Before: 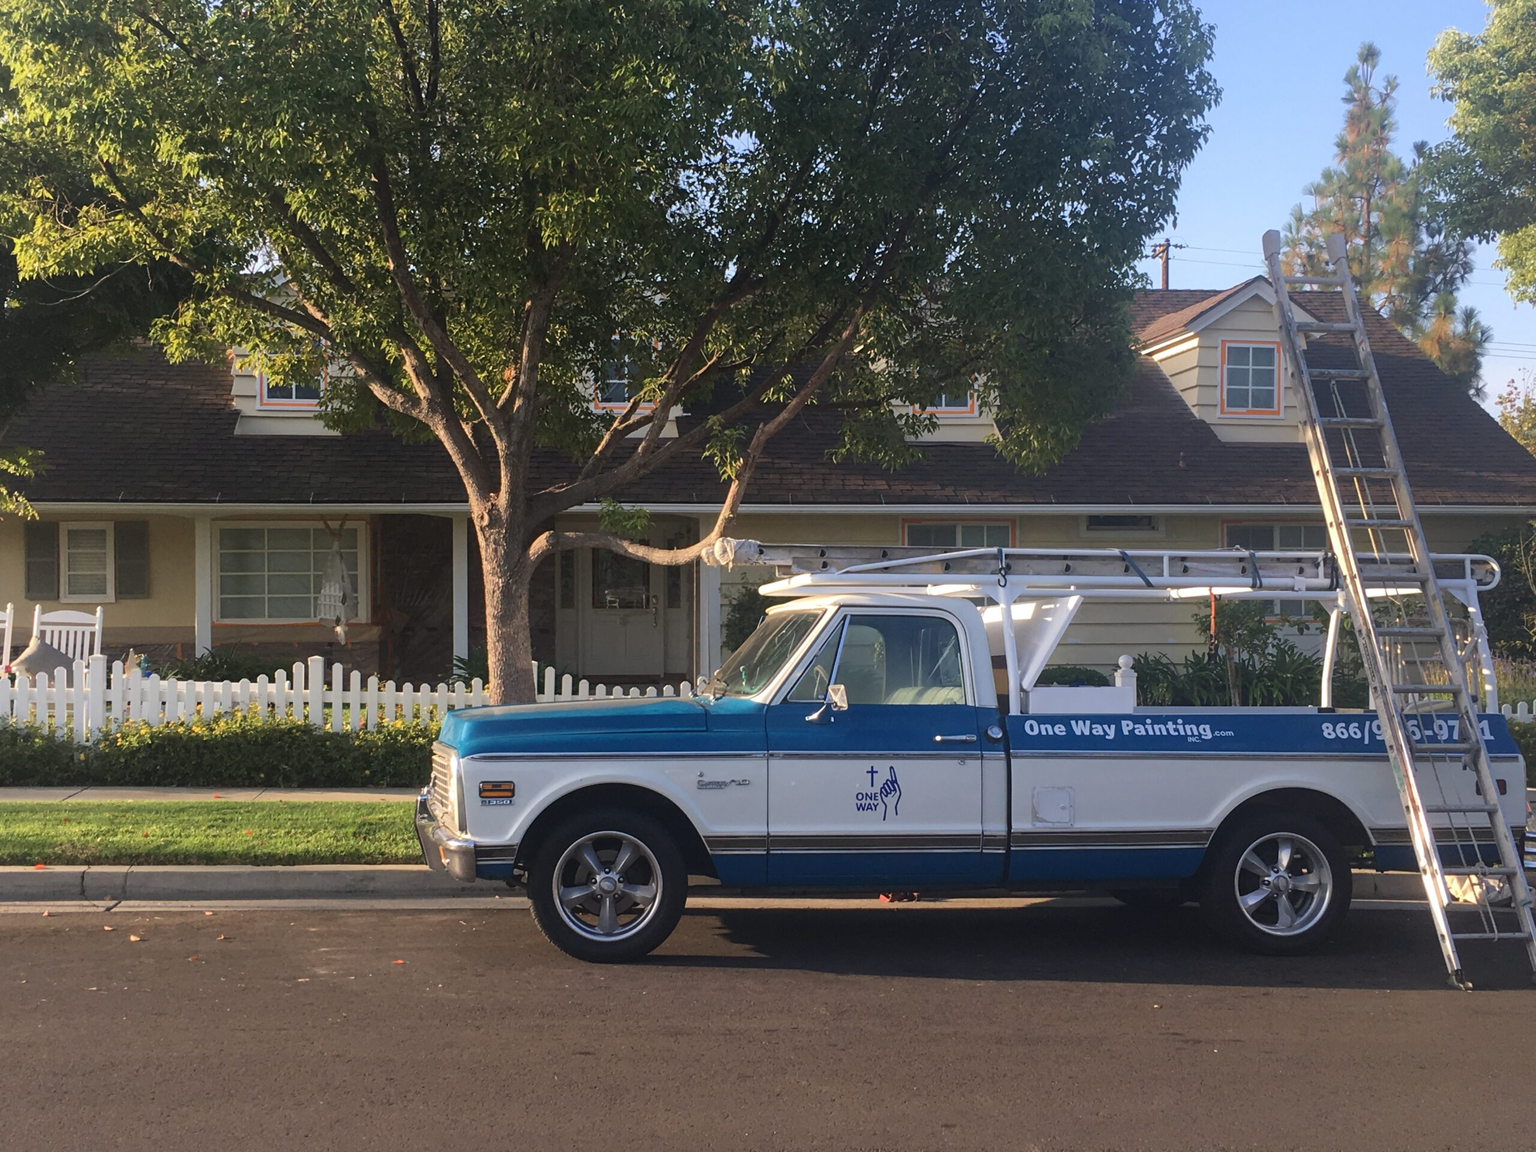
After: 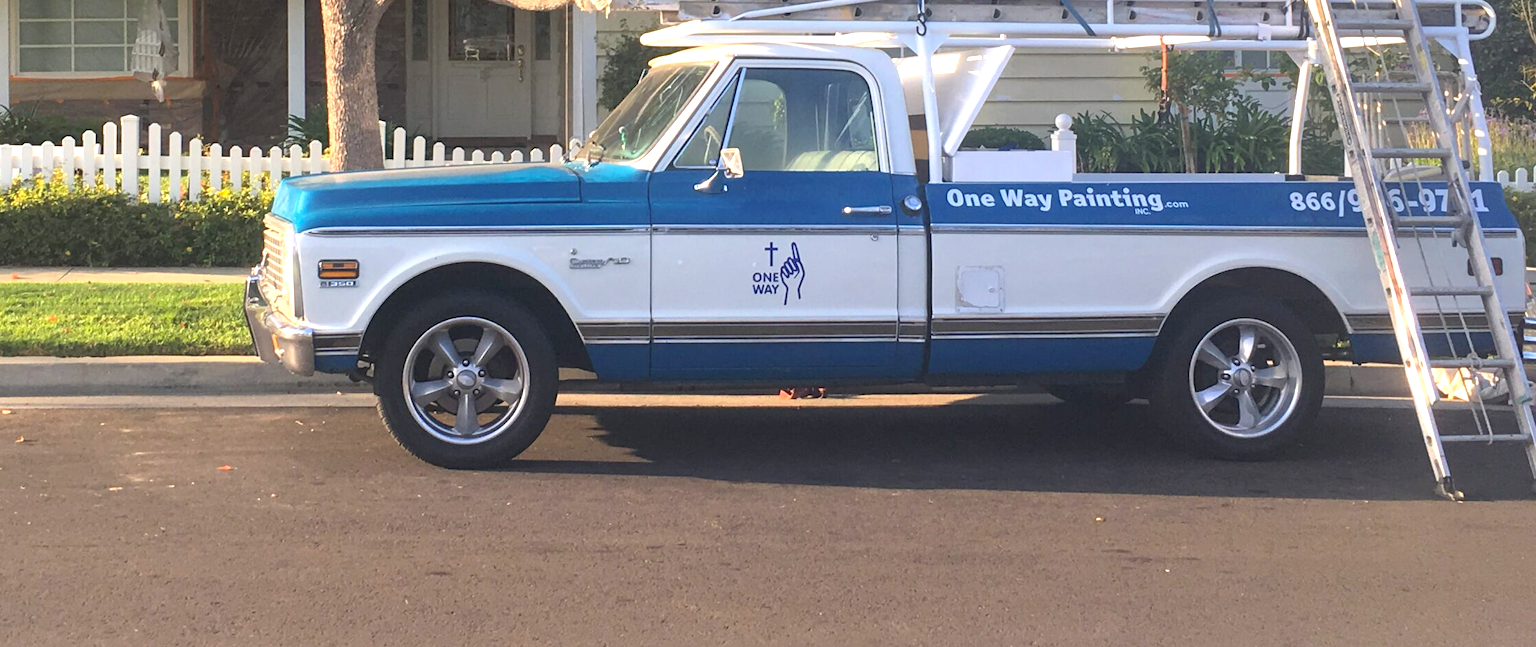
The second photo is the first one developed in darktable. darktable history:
contrast brightness saturation: brightness 0.141
crop and rotate: left 13.265%, top 48.322%, bottom 2.893%
color balance rgb: highlights gain › luminance 17.499%, linear chroma grading › global chroma 8.773%, perceptual saturation grading › global saturation 0.601%, perceptual brilliance grading › global brilliance 17.741%
